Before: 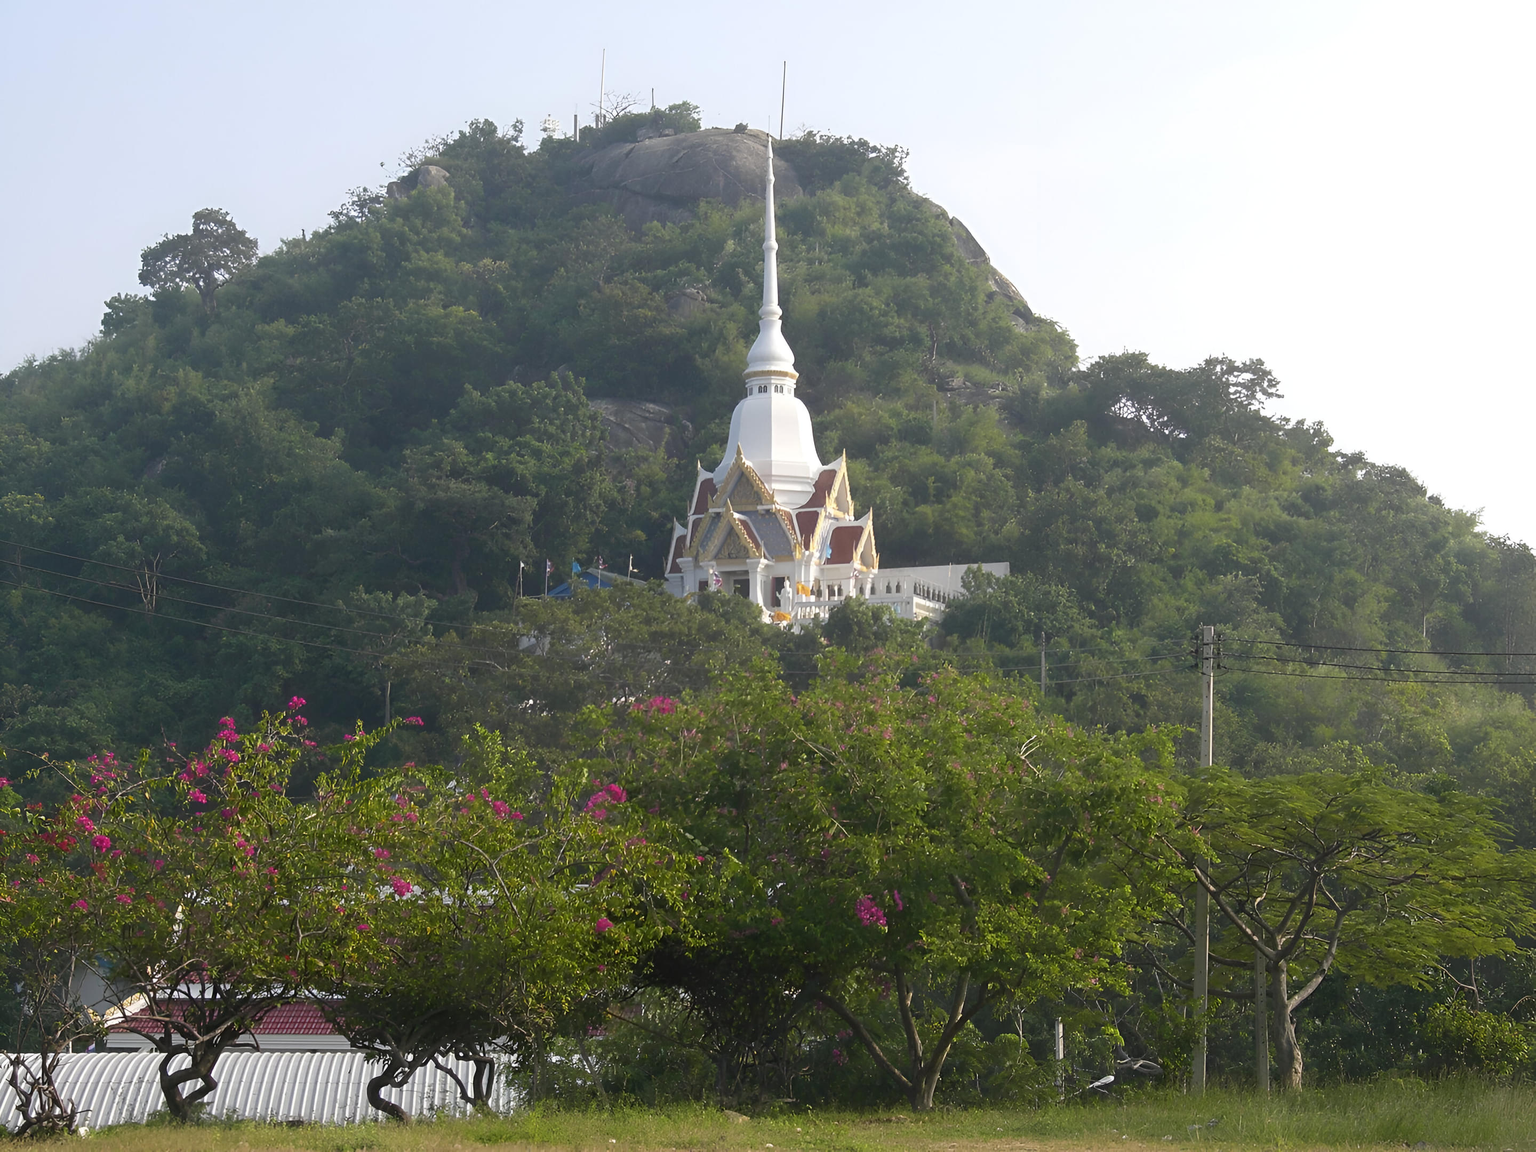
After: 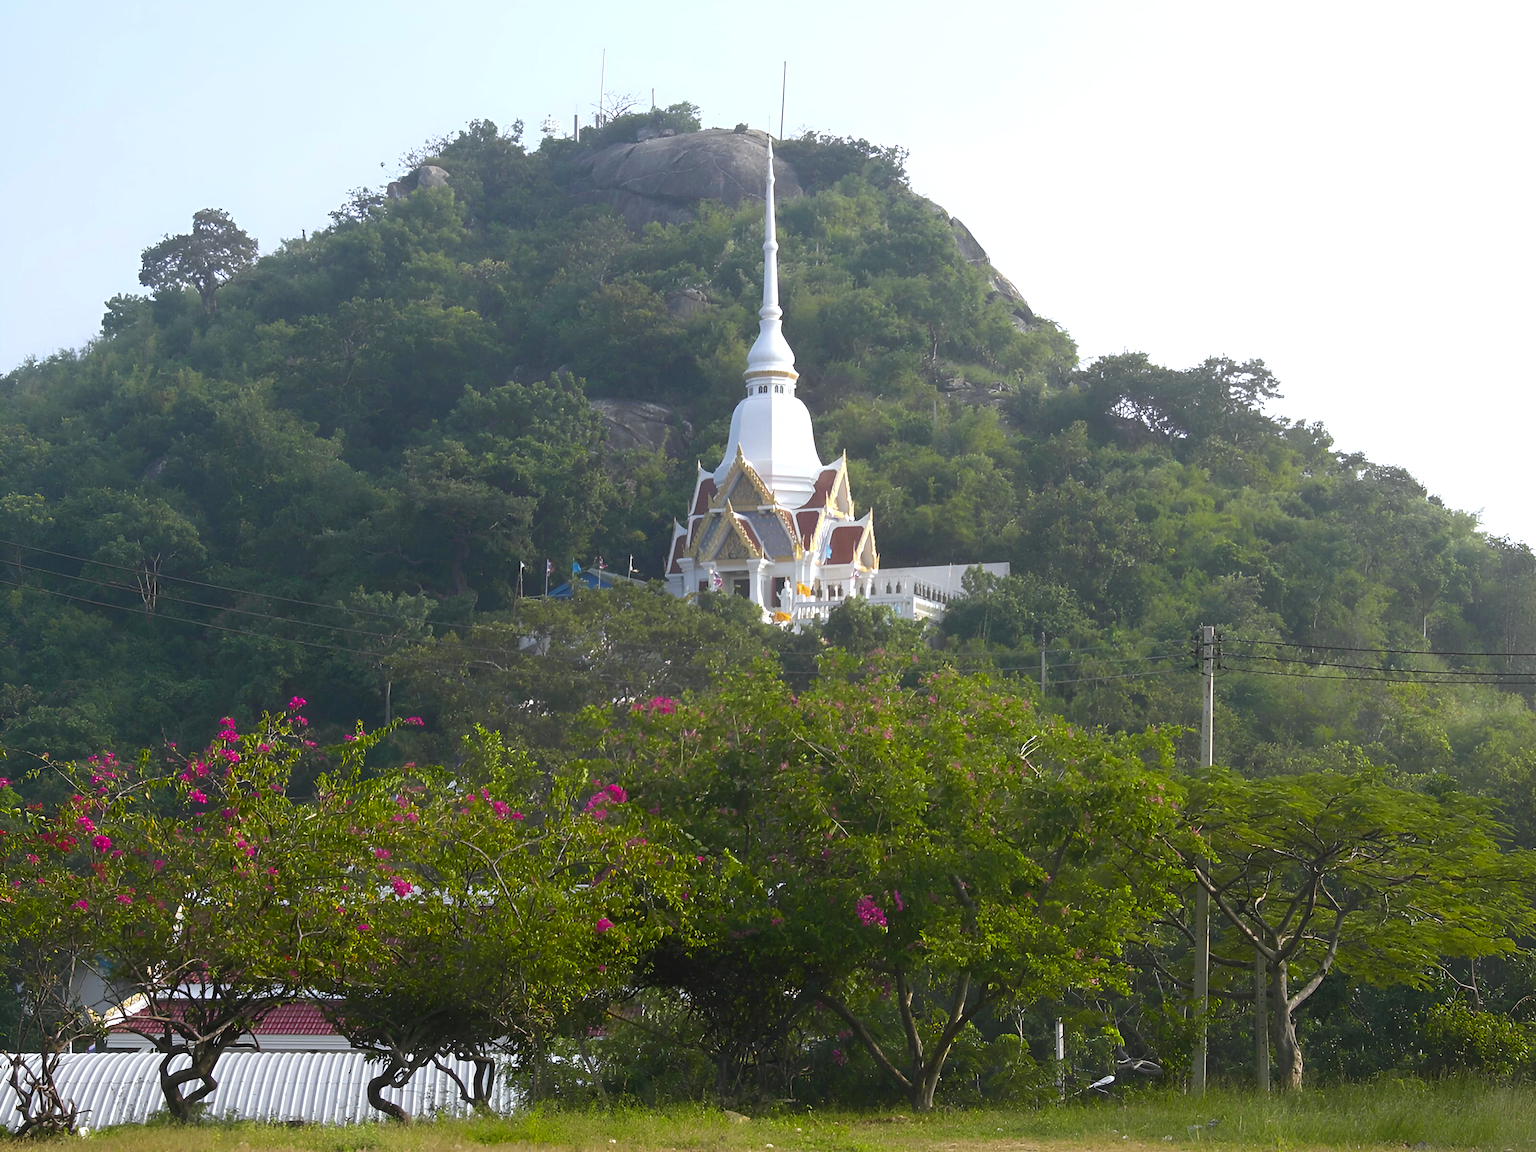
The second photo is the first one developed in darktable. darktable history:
color balance rgb: highlights gain › luminance 17.099%, highlights gain › chroma 2.873%, highlights gain › hue 258.25°, perceptual saturation grading › global saturation 19.763%, global vibrance 9.595%
